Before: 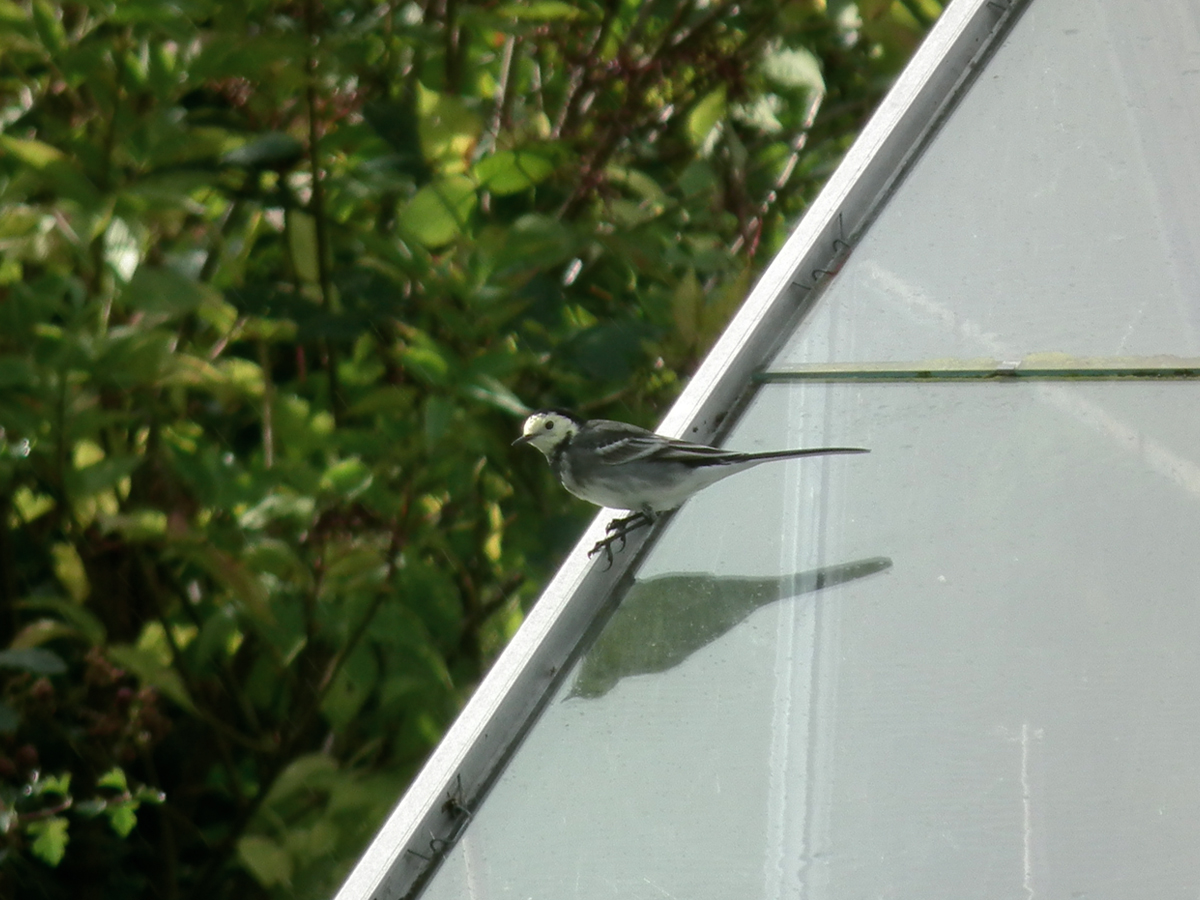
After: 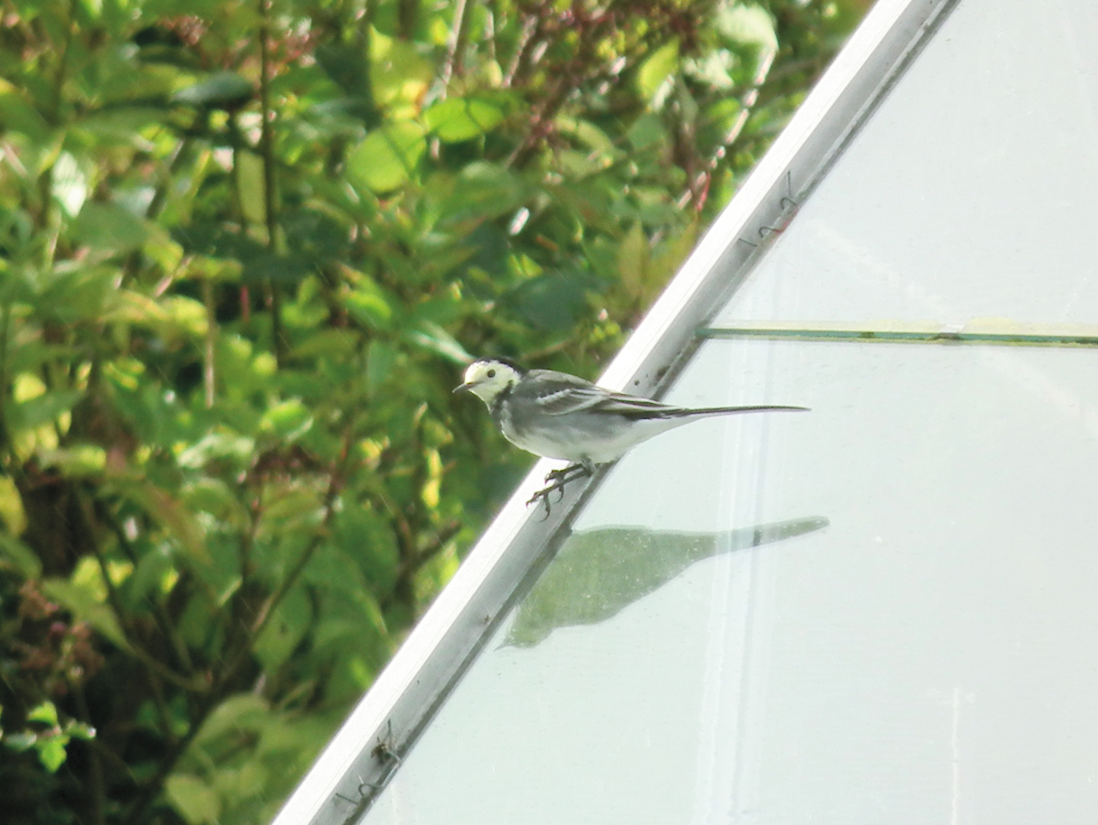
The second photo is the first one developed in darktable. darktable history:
contrast brightness saturation: contrast 0.098, brightness 0.291, saturation 0.149
base curve: curves: ch0 [(0, 0) (0.204, 0.334) (0.55, 0.733) (1, 1)], exposure shift 0.58, preserve colors none
crop and rotate: angle -1.84°, left 3.086%, top 3.708%, right 1.467%, bottom 0.631%
